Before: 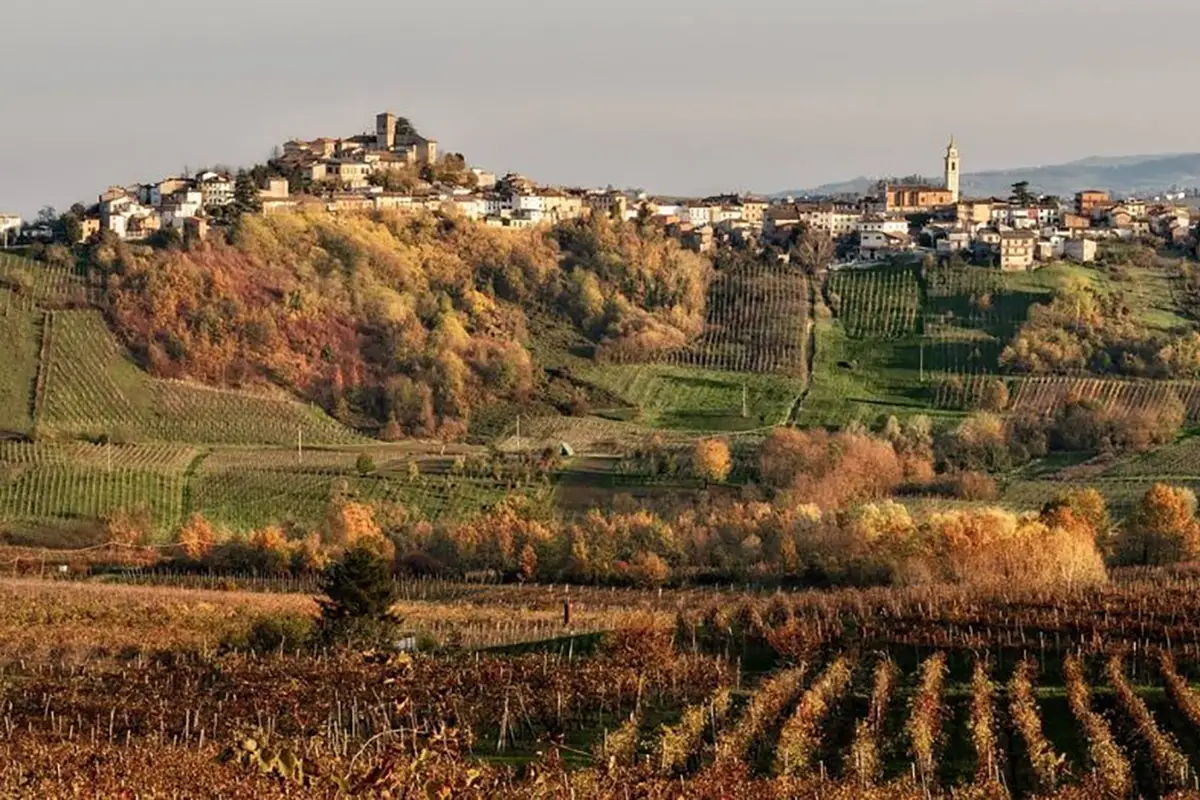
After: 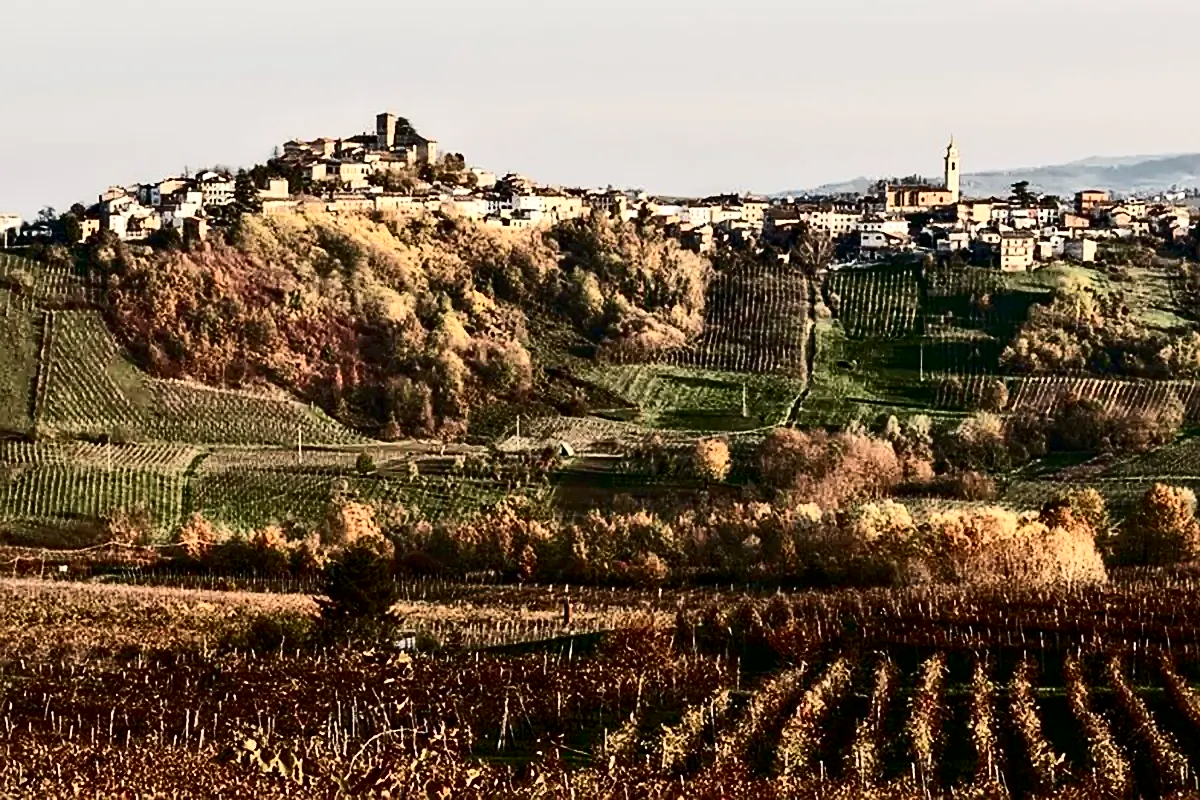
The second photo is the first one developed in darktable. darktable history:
sharpen: on, module defaults
contrast brightness saturation: contrast 0.5, saturation -0.1
